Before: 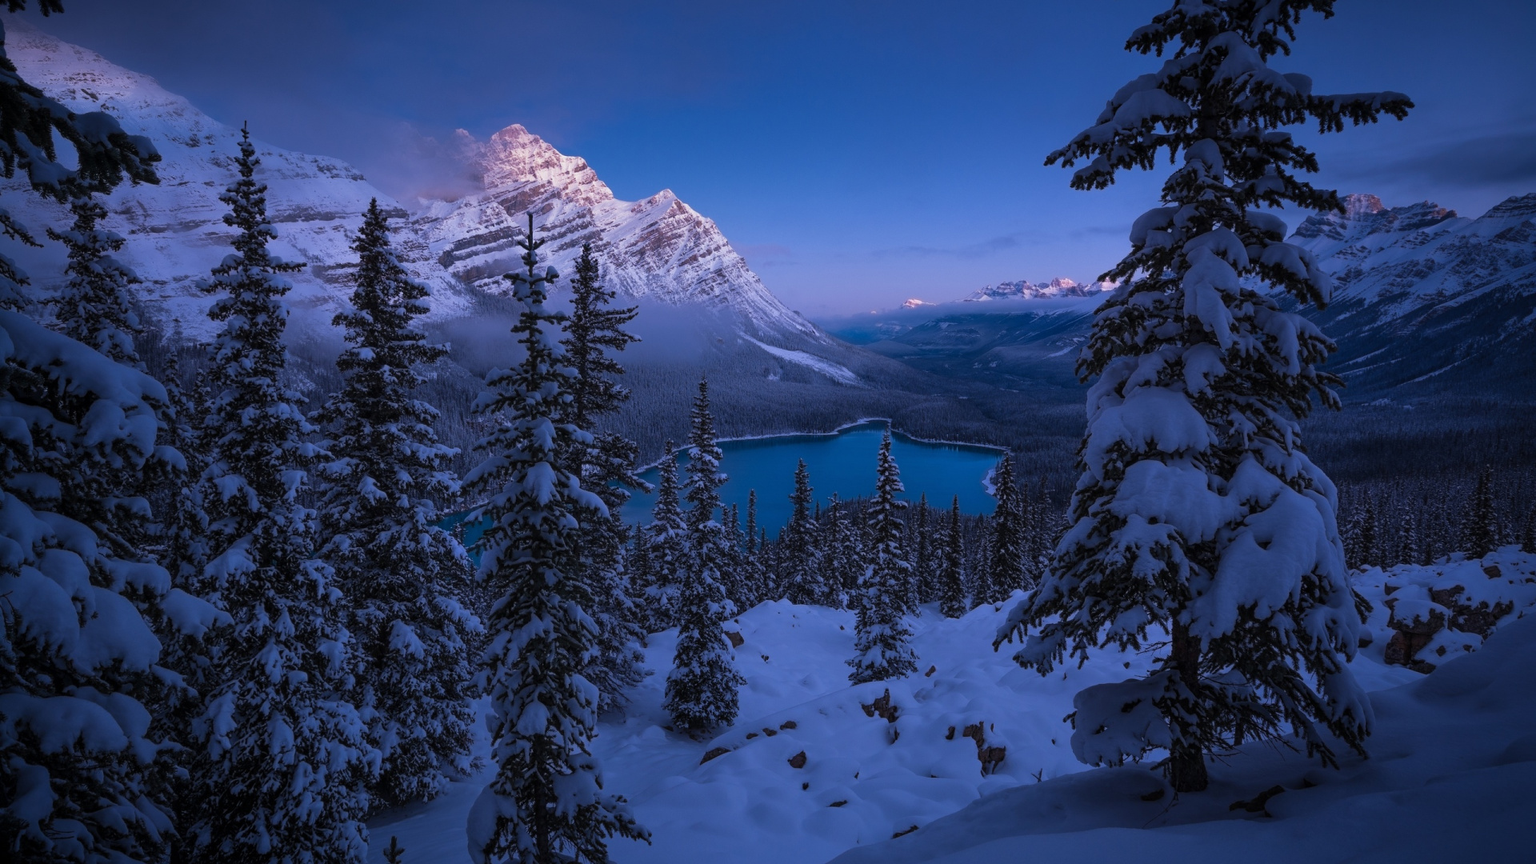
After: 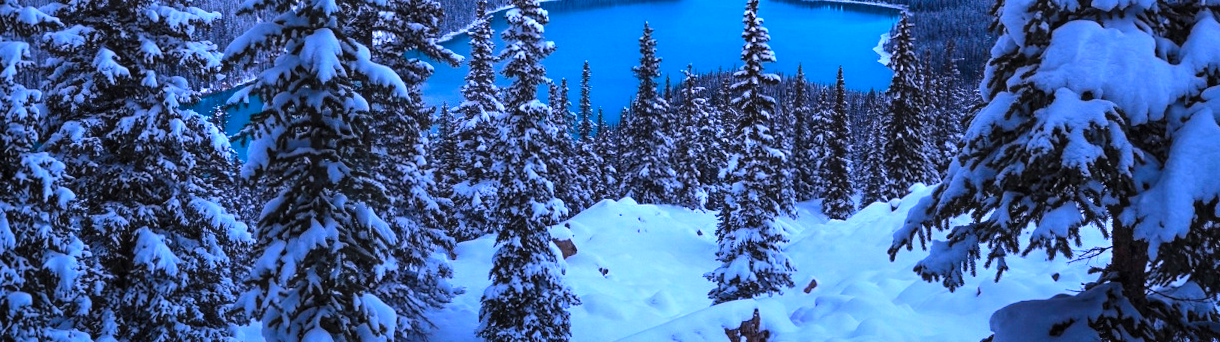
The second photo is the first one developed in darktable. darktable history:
rotate and perspective: rotation -0.45°, automatic cropping original format, crop left 0.008, crop right 0.992, crop top 0.012, crop bottom 0.988
crop: left 18.091%, top 51.13%, right 17.525%, bottom 16.85%
levels: mode automatic, black 0.023%, white 99.97%, levels [0.062, 0.494, 0.925]
